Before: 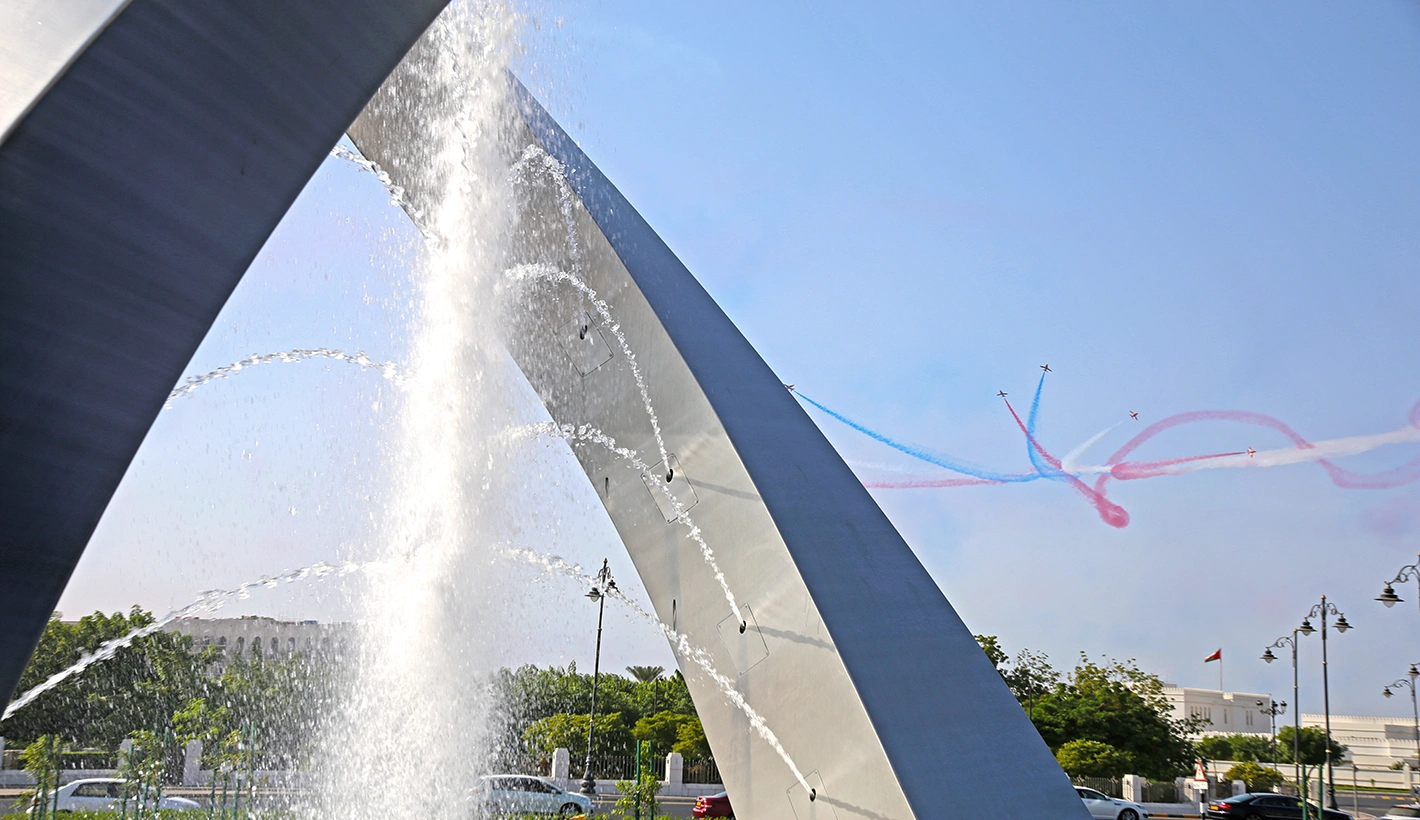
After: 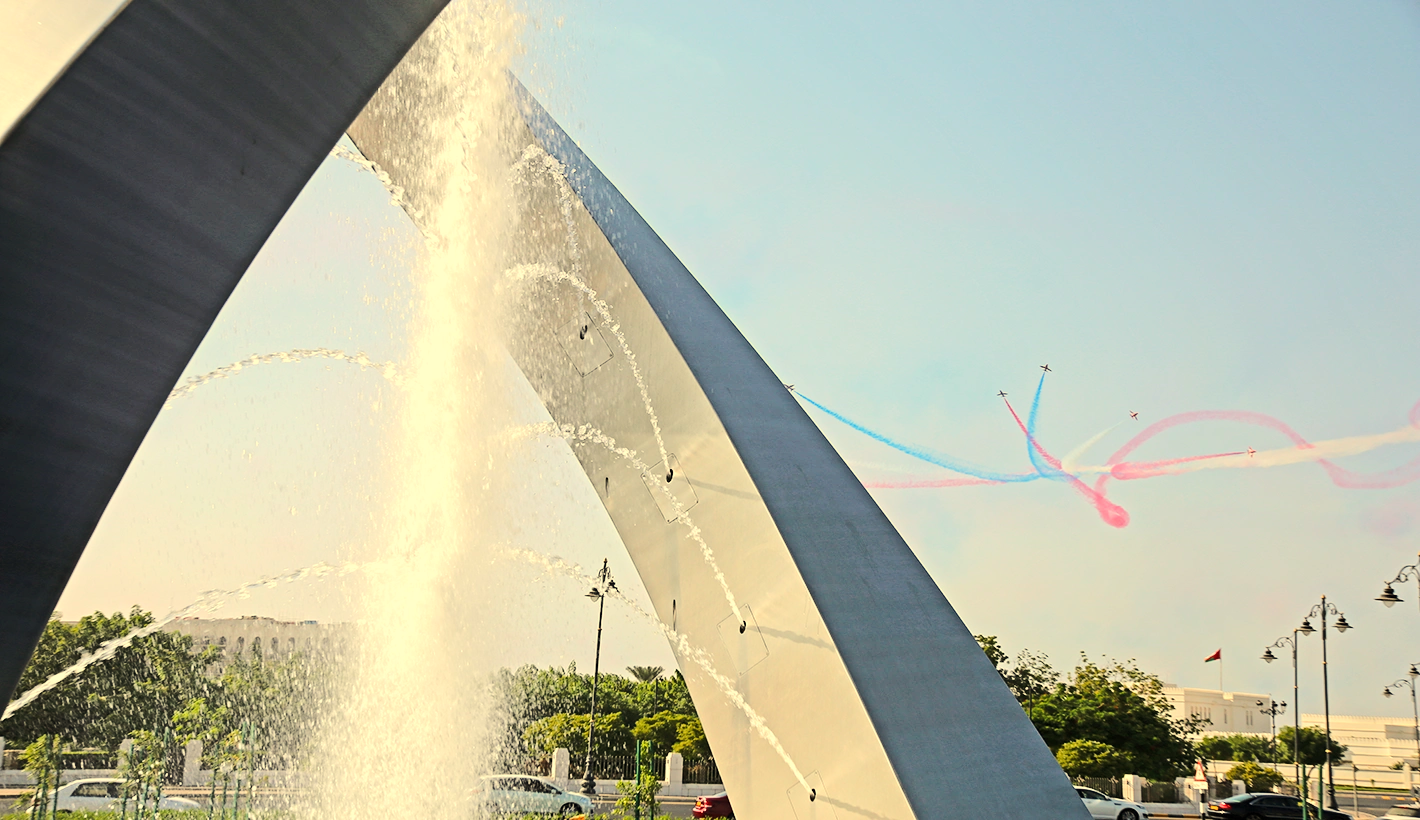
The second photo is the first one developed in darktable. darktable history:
rgb curve: curves: ch0 [(0, 0) (0.284, 0.292) (0.505, 0.644) (1, 1)]; ch1 [(0, 0) (0.284, 0.292) (0.505, 0.644) (1, 1)]; ch2 [(0, 0) (0.284, 0.292) (0.505, 0.644) (1, 1)], compensate middle gray true
white balance: red 1.08, blue 0.791
